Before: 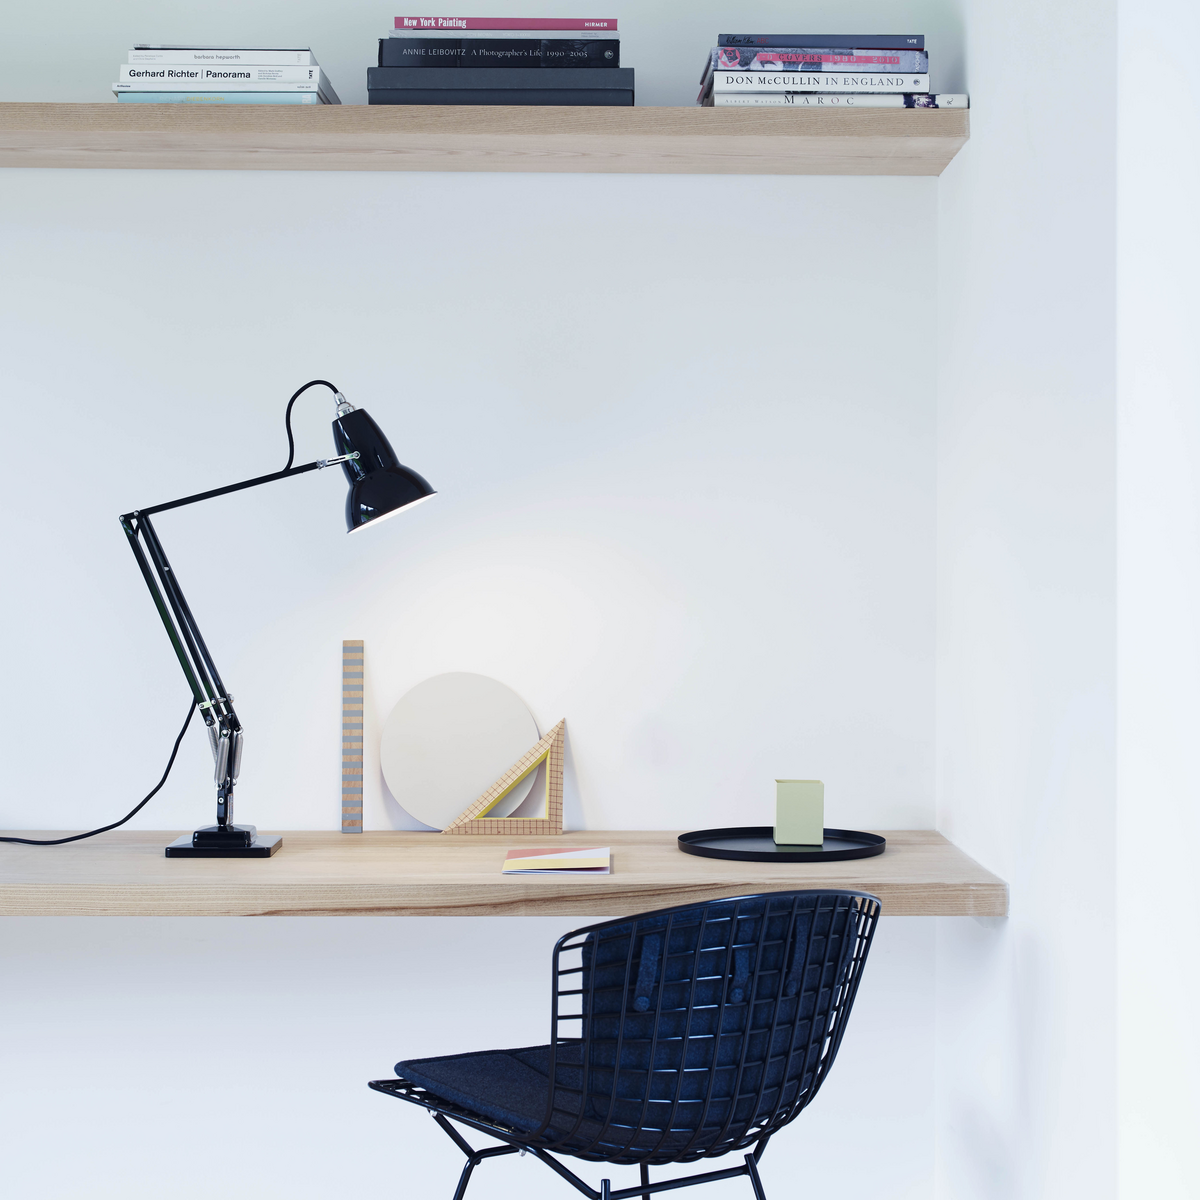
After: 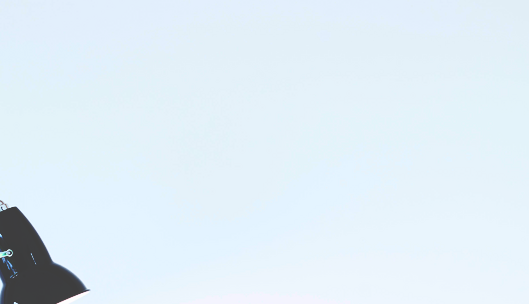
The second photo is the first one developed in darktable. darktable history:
base curve: curves: ch0 [(0, 0.02) (0.083, 0.036) (1, 1)], preserve colors none
crop: left 28.99%, top 16.859%, right 26.862%, bottom 57.758%
tone curve: curves: ch0 [(0, 0) (0.003, 0.015) (0.011, 0.025) (0.025, 0.056) (0.044, 0.104) (0.069, 0.139) (0.1, 0.181) (0.136, 0.226) (0.177, 0.28) (0.224, 0.346) (0.277, 0.42) (0.335, 0.505) (0.399, 0.594) (0.468, 0.699) (0.543, 0.776) (0.623, 0.848) (0.709, 0.893) (0.801, 0.93) (0.898, 0.97) (1, 1)], color space Lab, independent channels, preserve colors none
